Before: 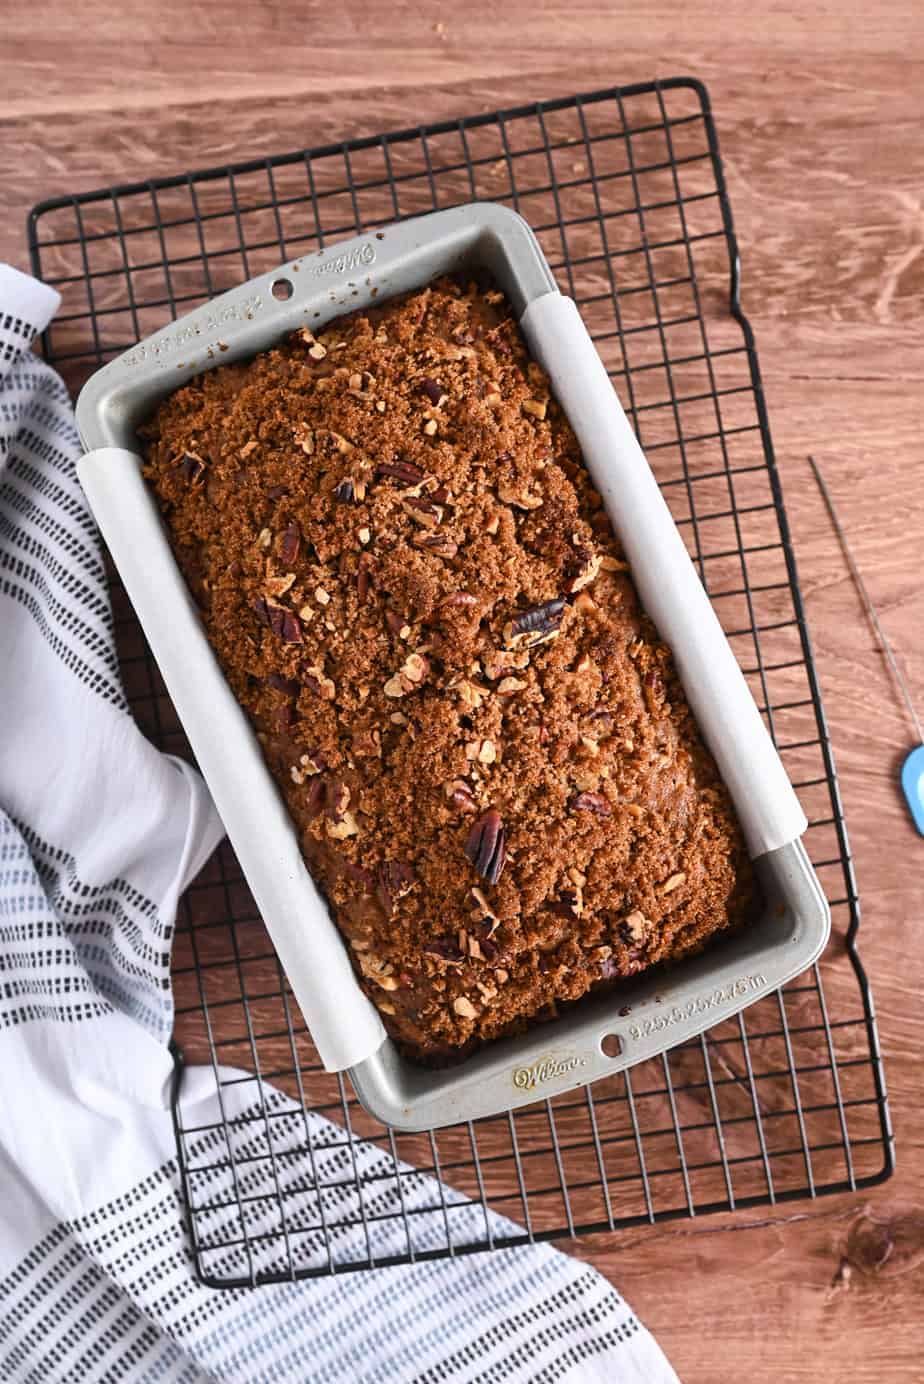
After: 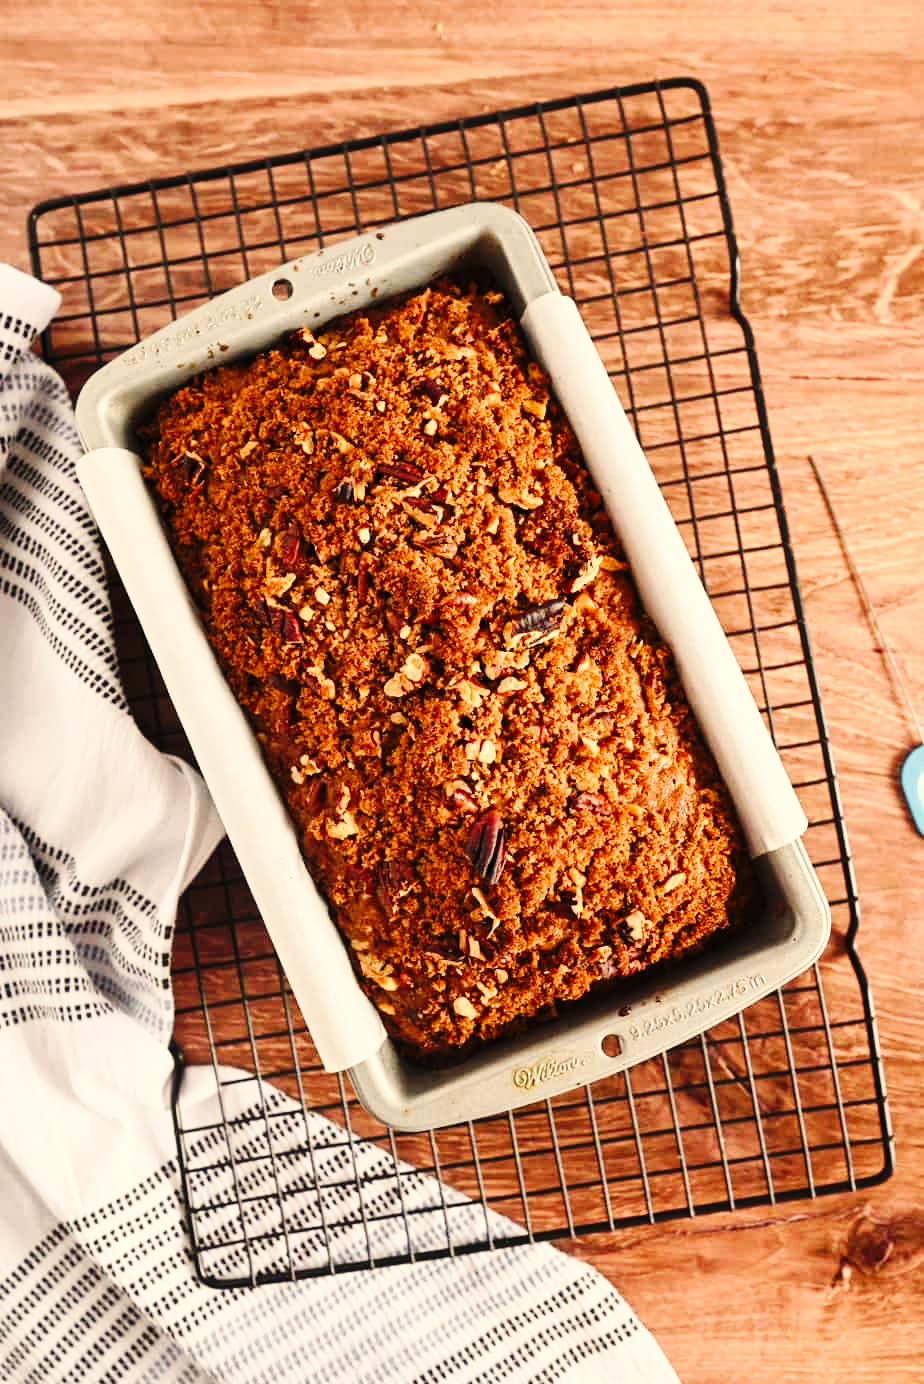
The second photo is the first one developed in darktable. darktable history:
white balance: red 1.123, blue 0.83
base curve: curves: ch0 [(0, 0) (0.036, 0.025) (0.121, 0.166) (0.206, 0.329) (0.605, 0.79) (1, 1)], preserve colors none
